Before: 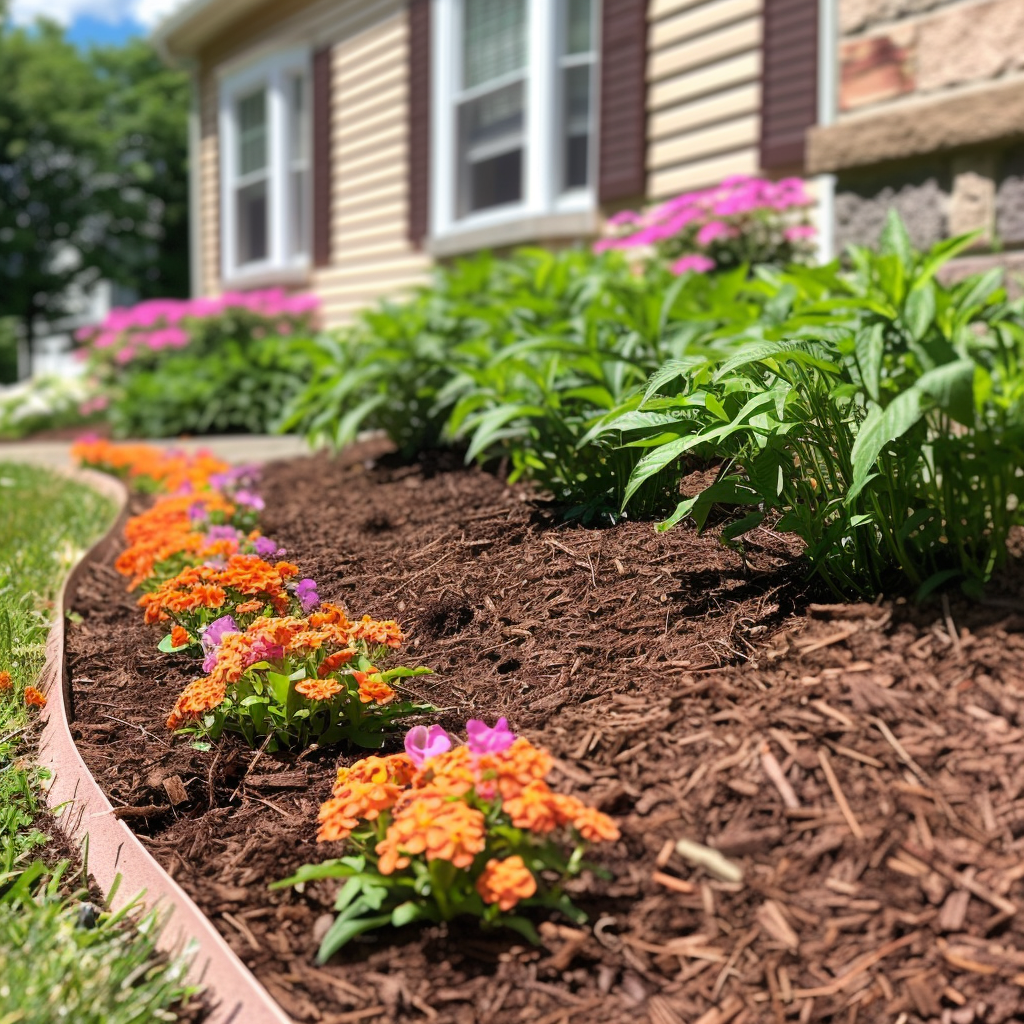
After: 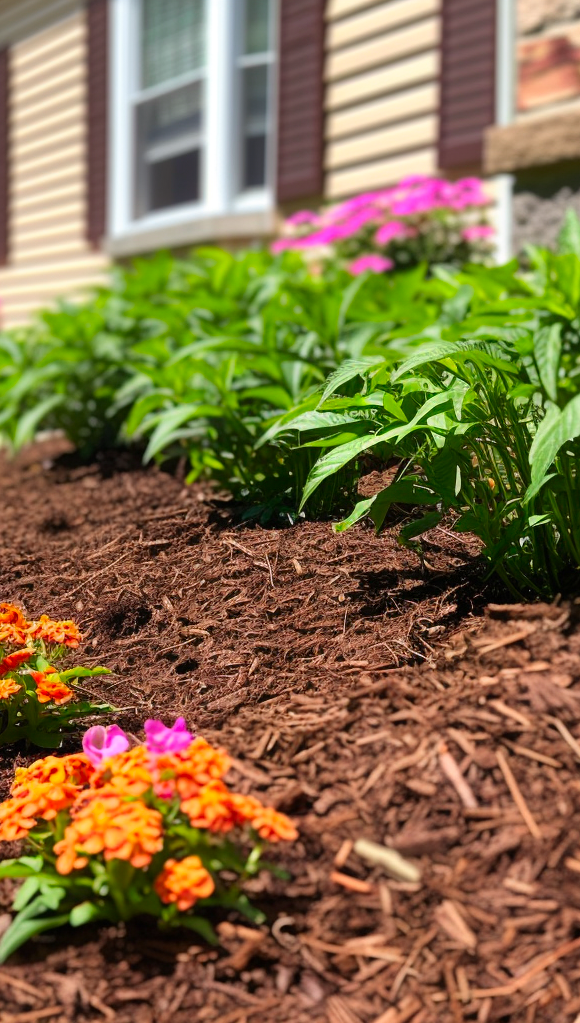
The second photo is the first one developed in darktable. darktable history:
contrast brightness saturation: contrast 0.04, saturation 0.07
color contrast: green-magenta contrast 1.2, blue-yellow contrast 1.2
crop: left 31.458%, top 0%, right 11.876%
